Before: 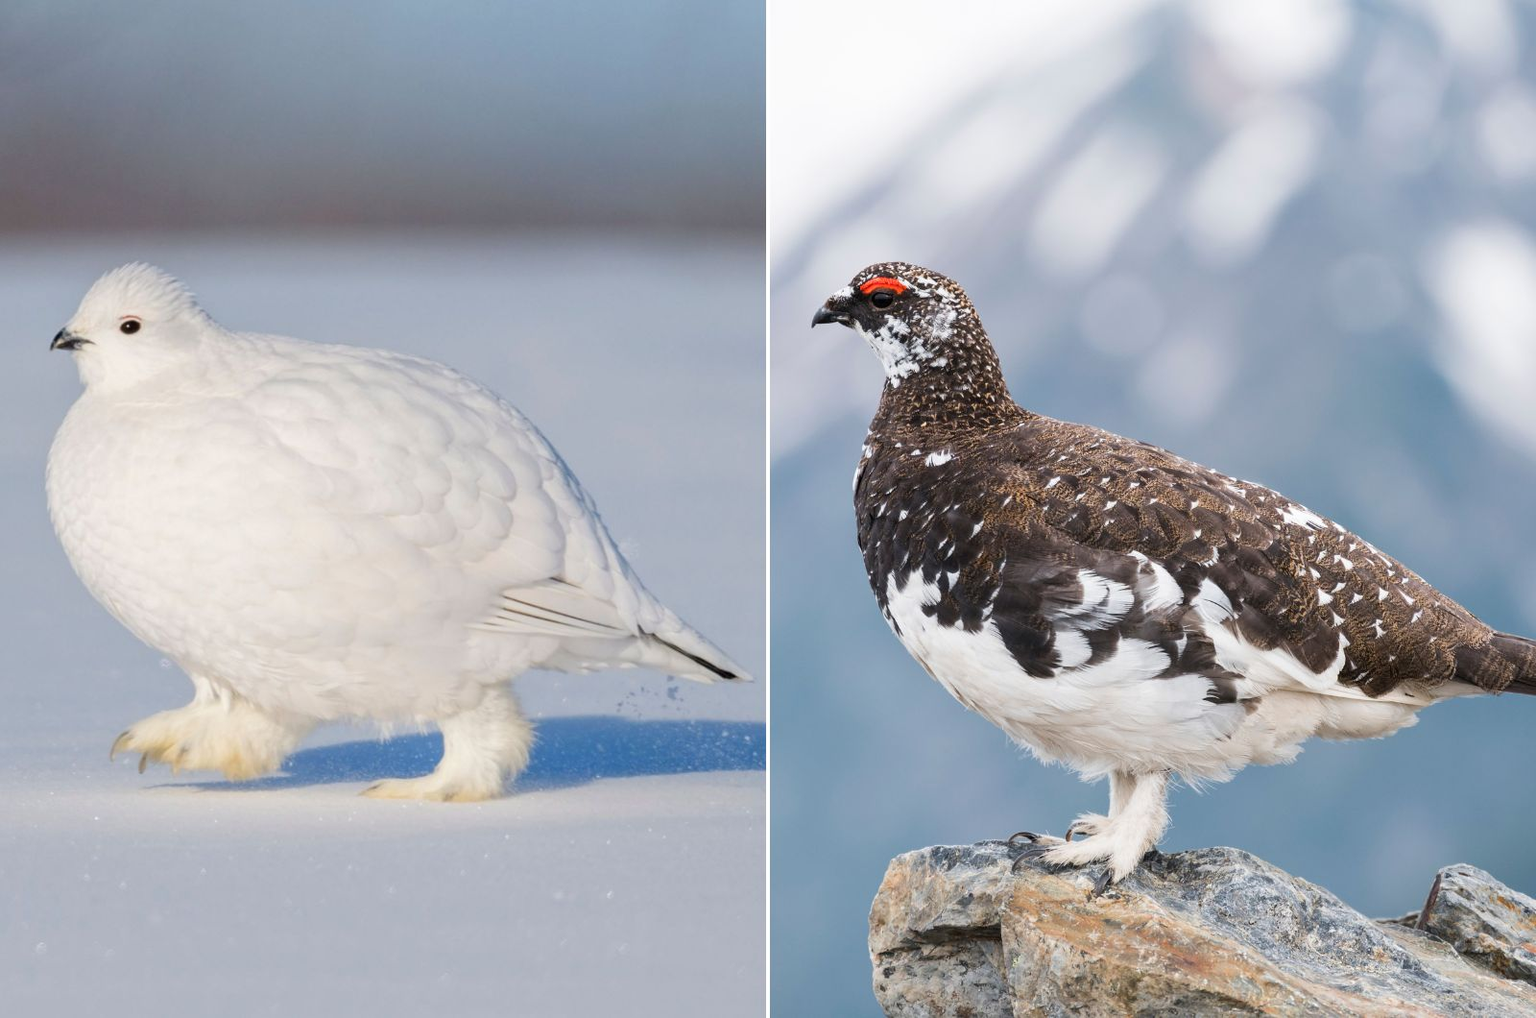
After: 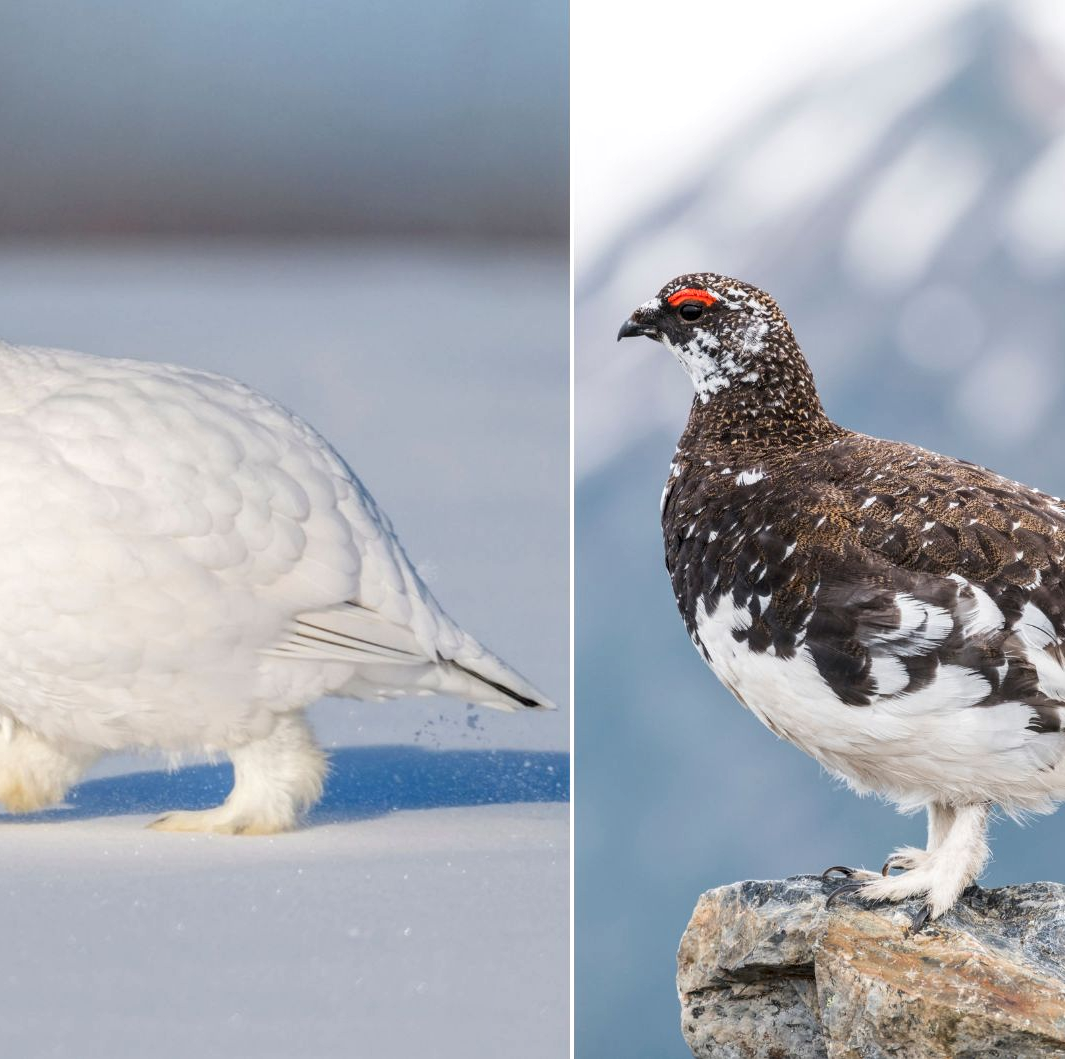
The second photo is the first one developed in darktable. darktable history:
local contrast: on, module defaults
crop and rotate: left 14.304%, right 19.106%
